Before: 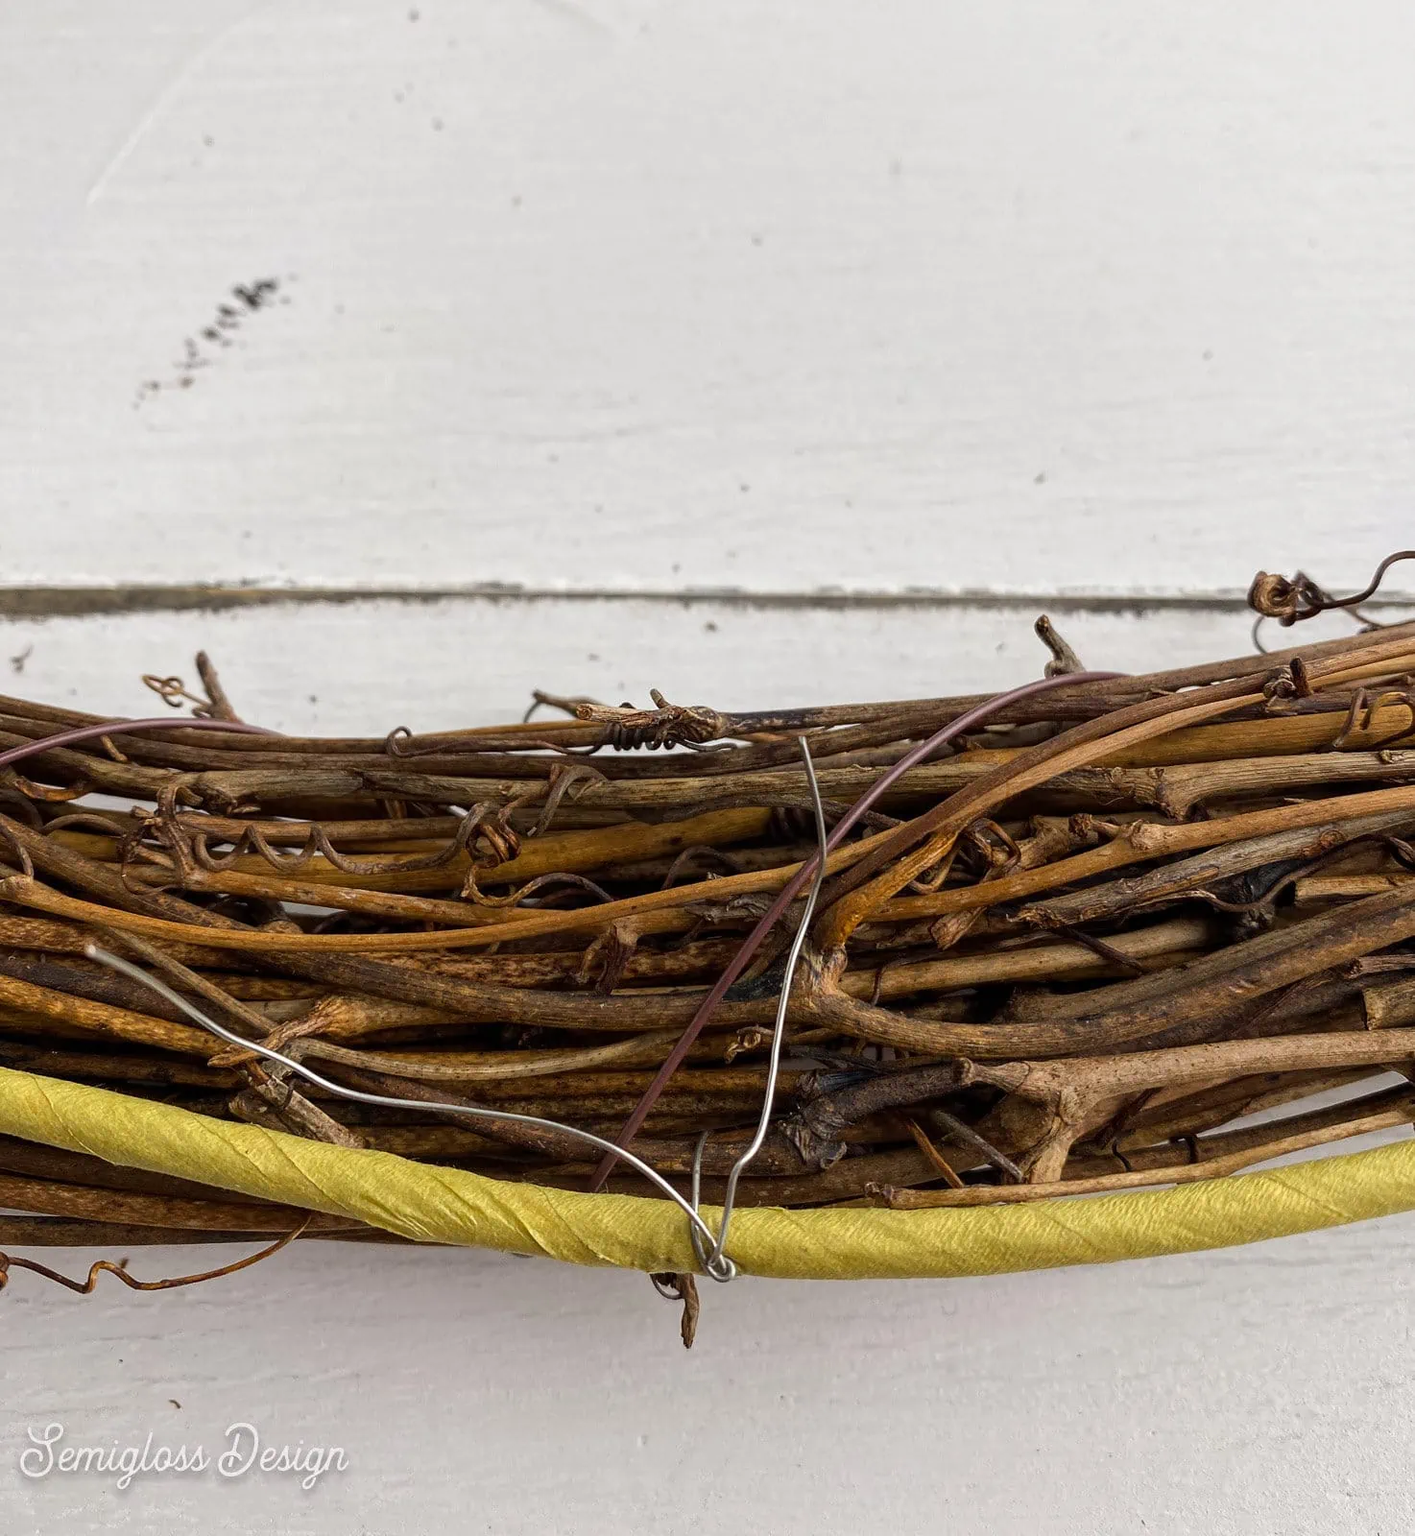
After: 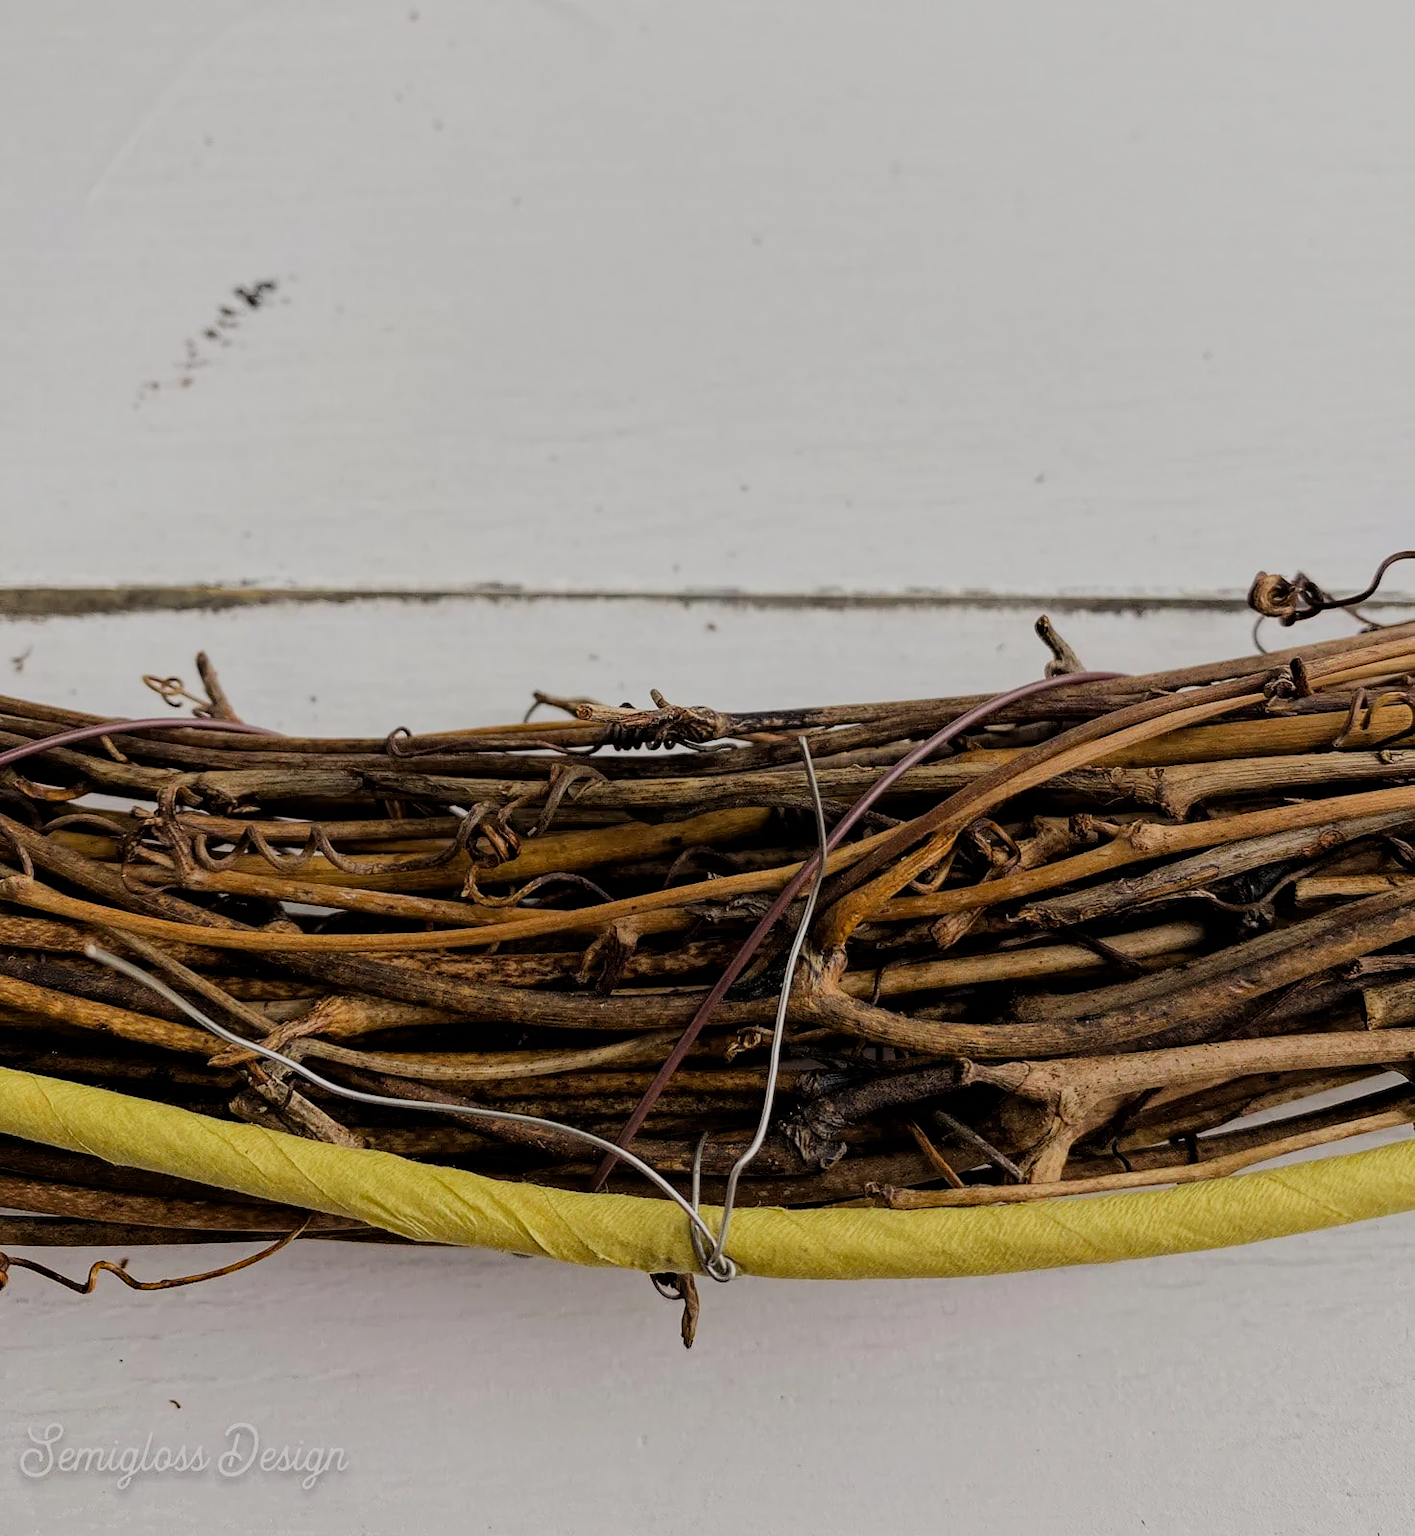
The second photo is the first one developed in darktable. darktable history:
haze removal: compatibility mode true, adaptive false
filmic rgb: black relative exposure -6.15 EV, white relative exposure 6.96 EV, hardness 2.23, color science v6 (2022)
